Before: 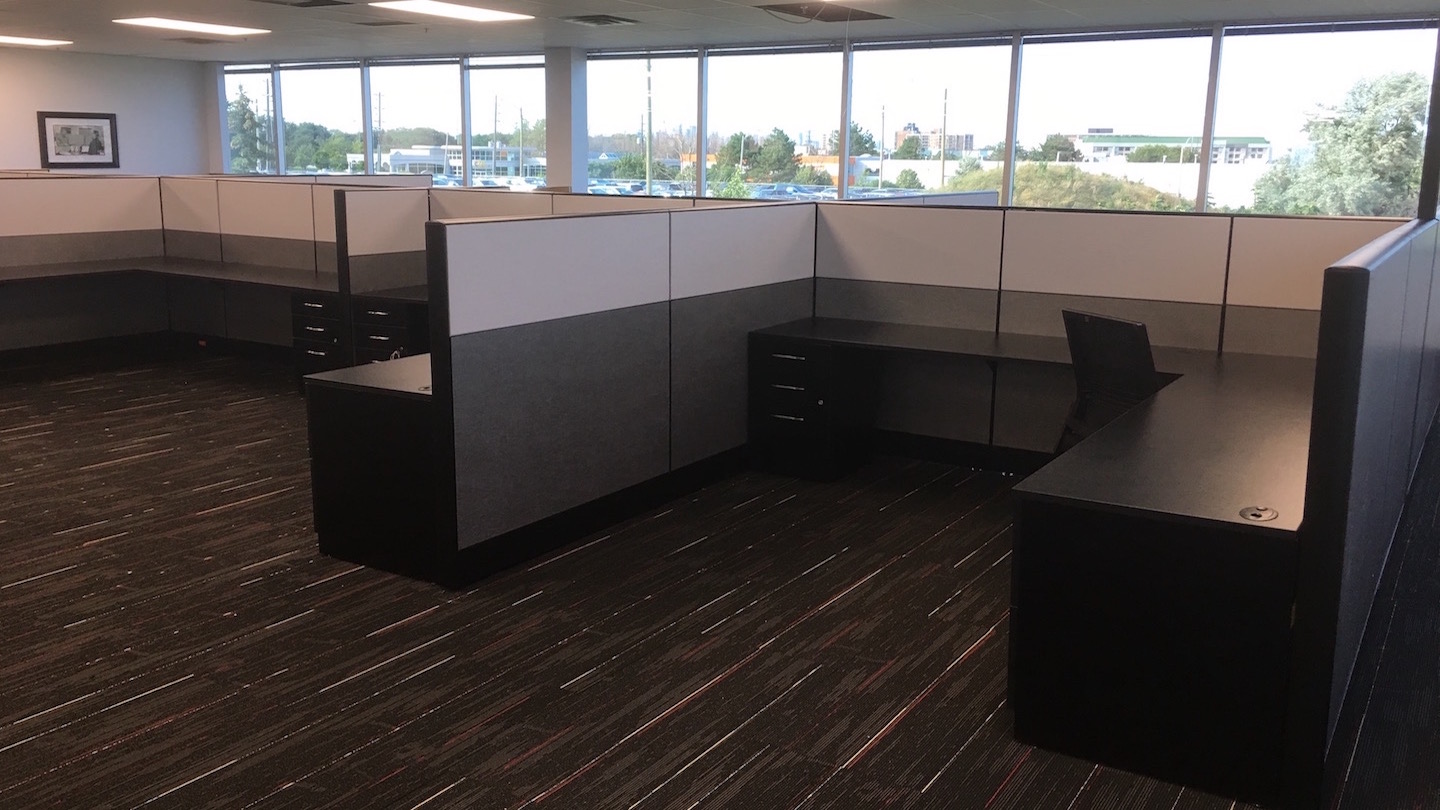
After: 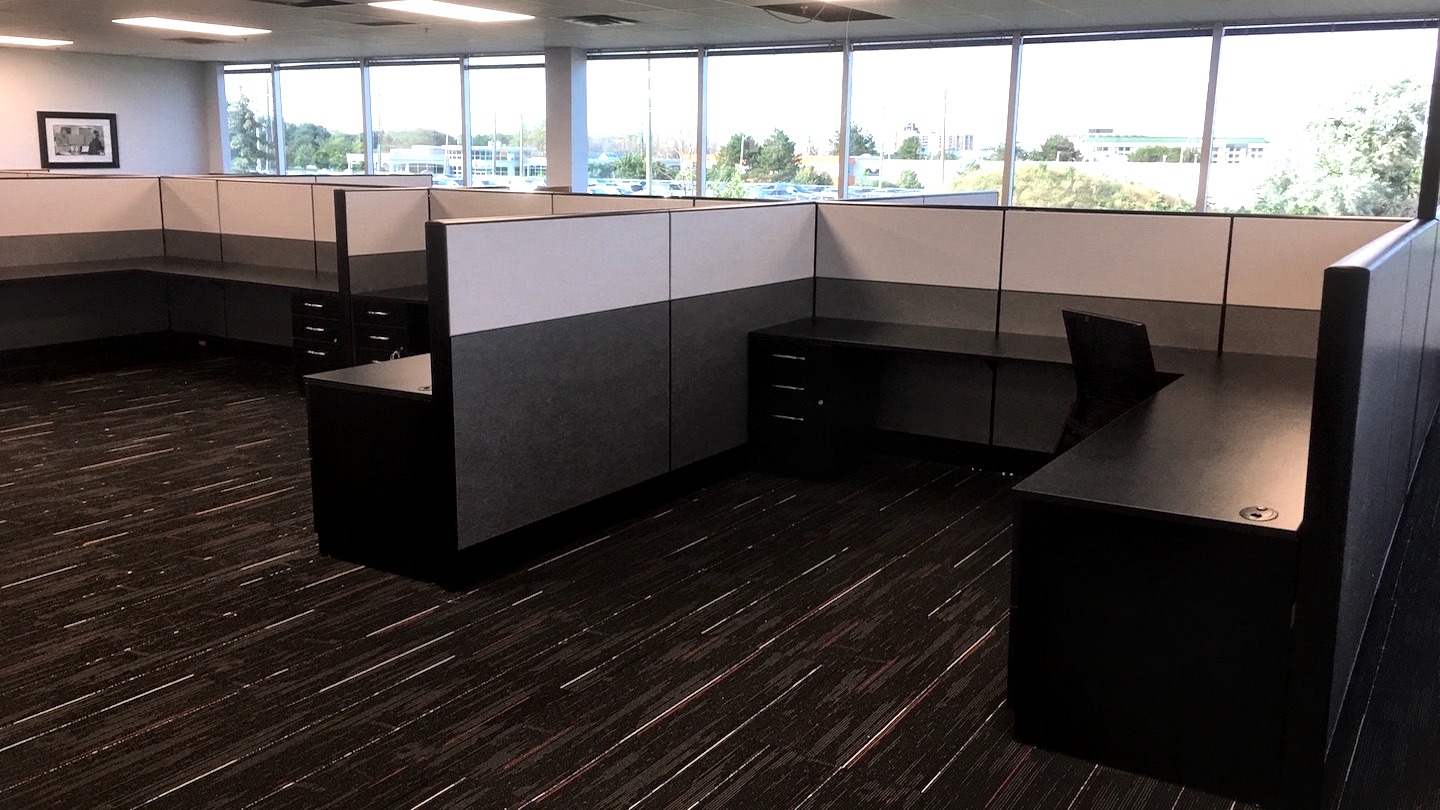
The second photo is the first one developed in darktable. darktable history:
exposure: exposure 0.02 EV, compensate highlight preservation false
tone equalizer: -8 EV -0.75 EV, -7 EV -0.7 EV, -6 EV -0.6 EV, -5 EV -0.4 EV, -3 EV 0.4 EV, -2 EV 0.6 EV, -1 EV 0.7 EV, +0 EV 0.75 EV, edges refinement/feathering 500, mask exposure compensation -1.57 EV, preserve details no
local contrast: mode bilateral grid, contrast 20, coarseness 50, detail 159%, midtone range 0.2
